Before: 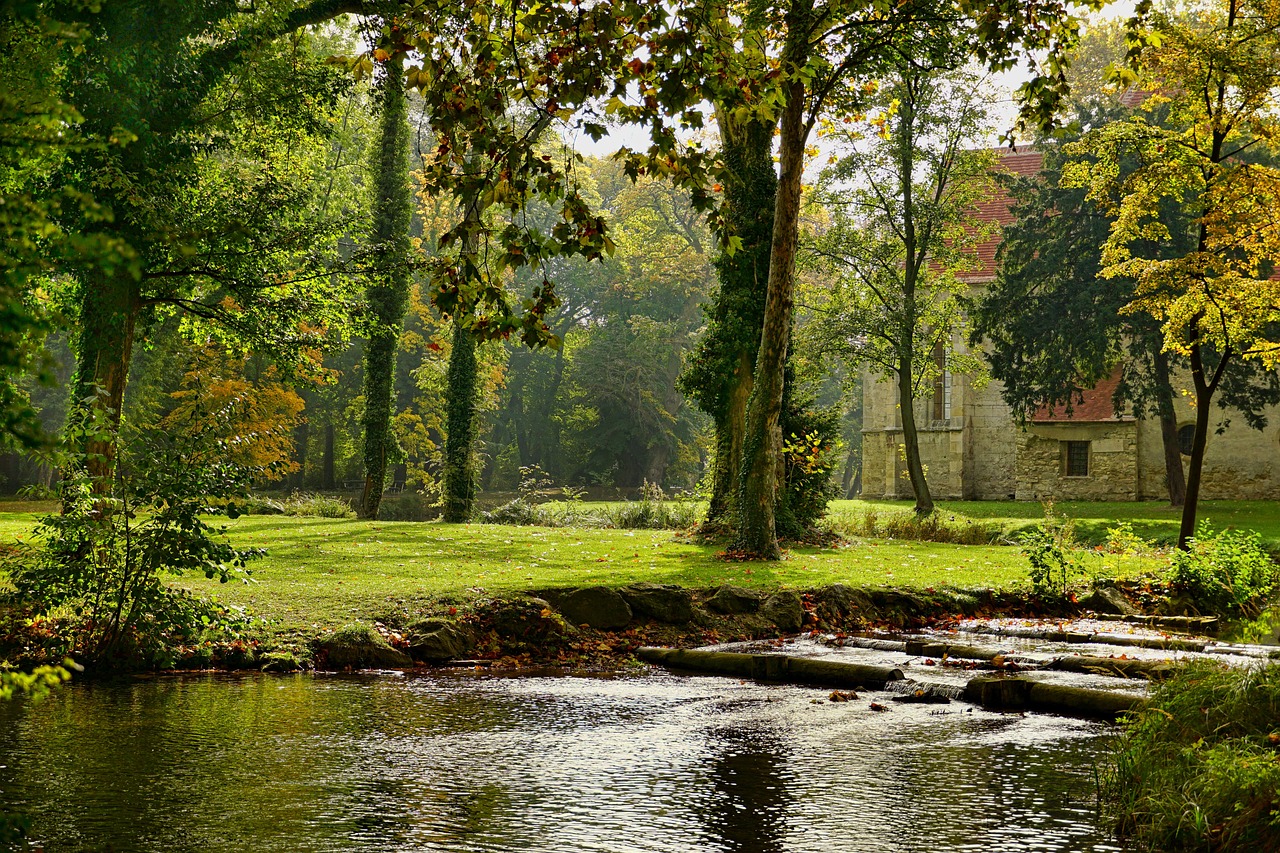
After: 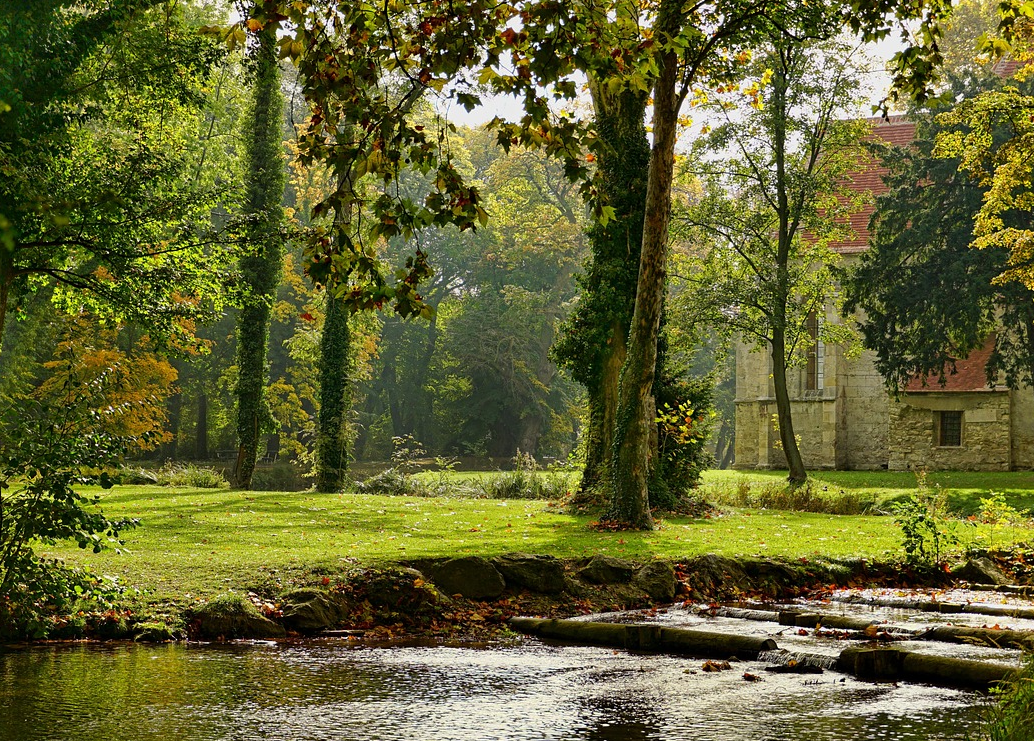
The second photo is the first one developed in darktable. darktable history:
crop: left 9.927%, top 3.541%, right 9.241%, bottom 9.48%
